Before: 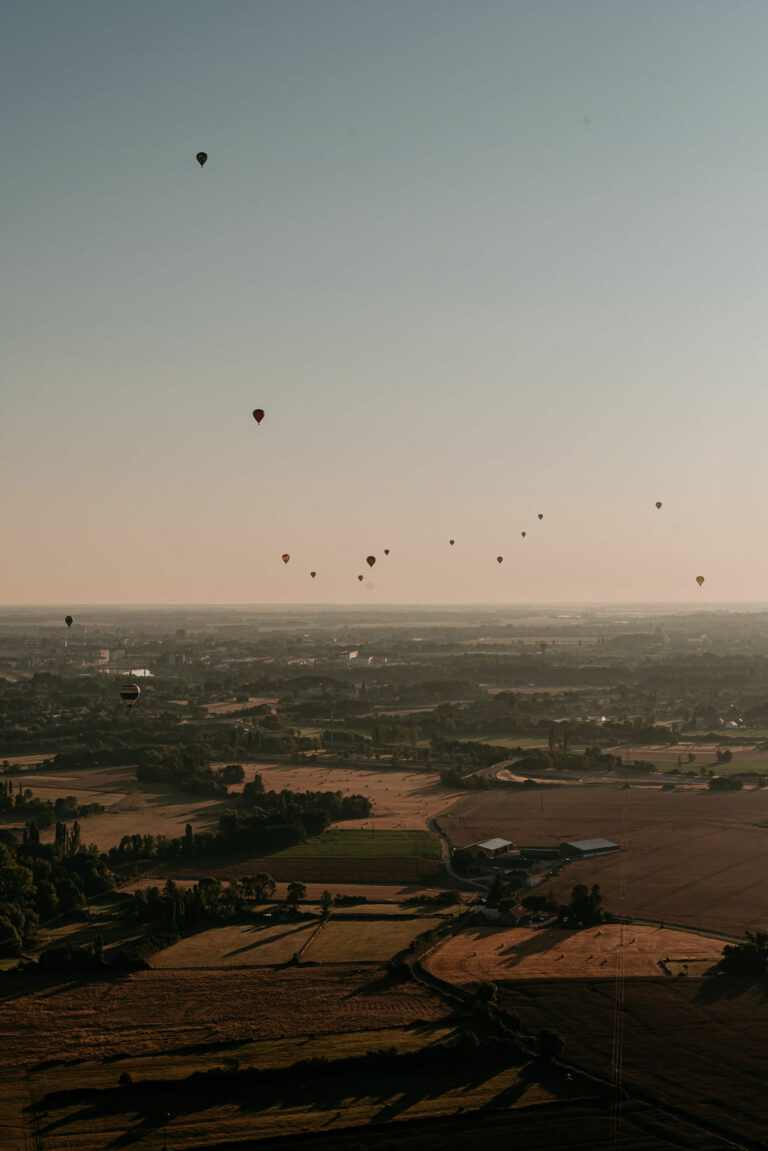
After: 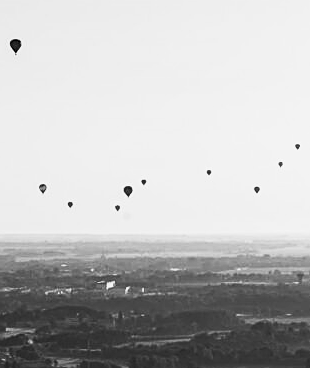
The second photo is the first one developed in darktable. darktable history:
sharpen: on, module defaults
contrast brightness saturation: contrast 0.53, brightness 0.47, saturation -1
crop: left 31.751%, top 32.172%, right 27.8%, bottom 35.83%
